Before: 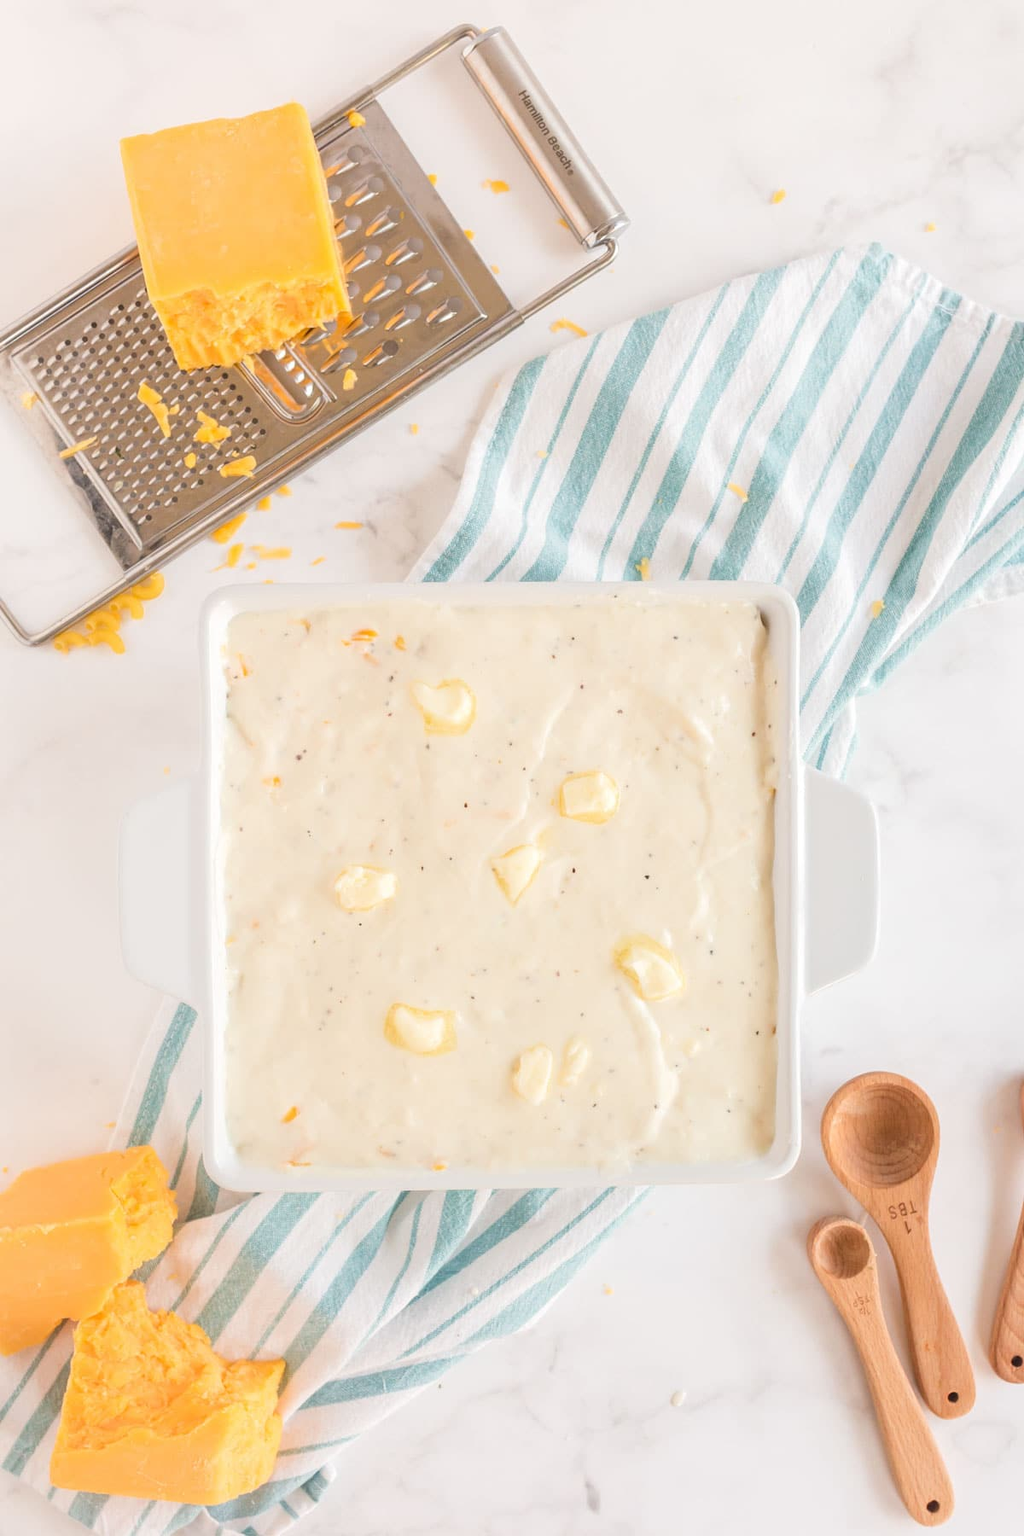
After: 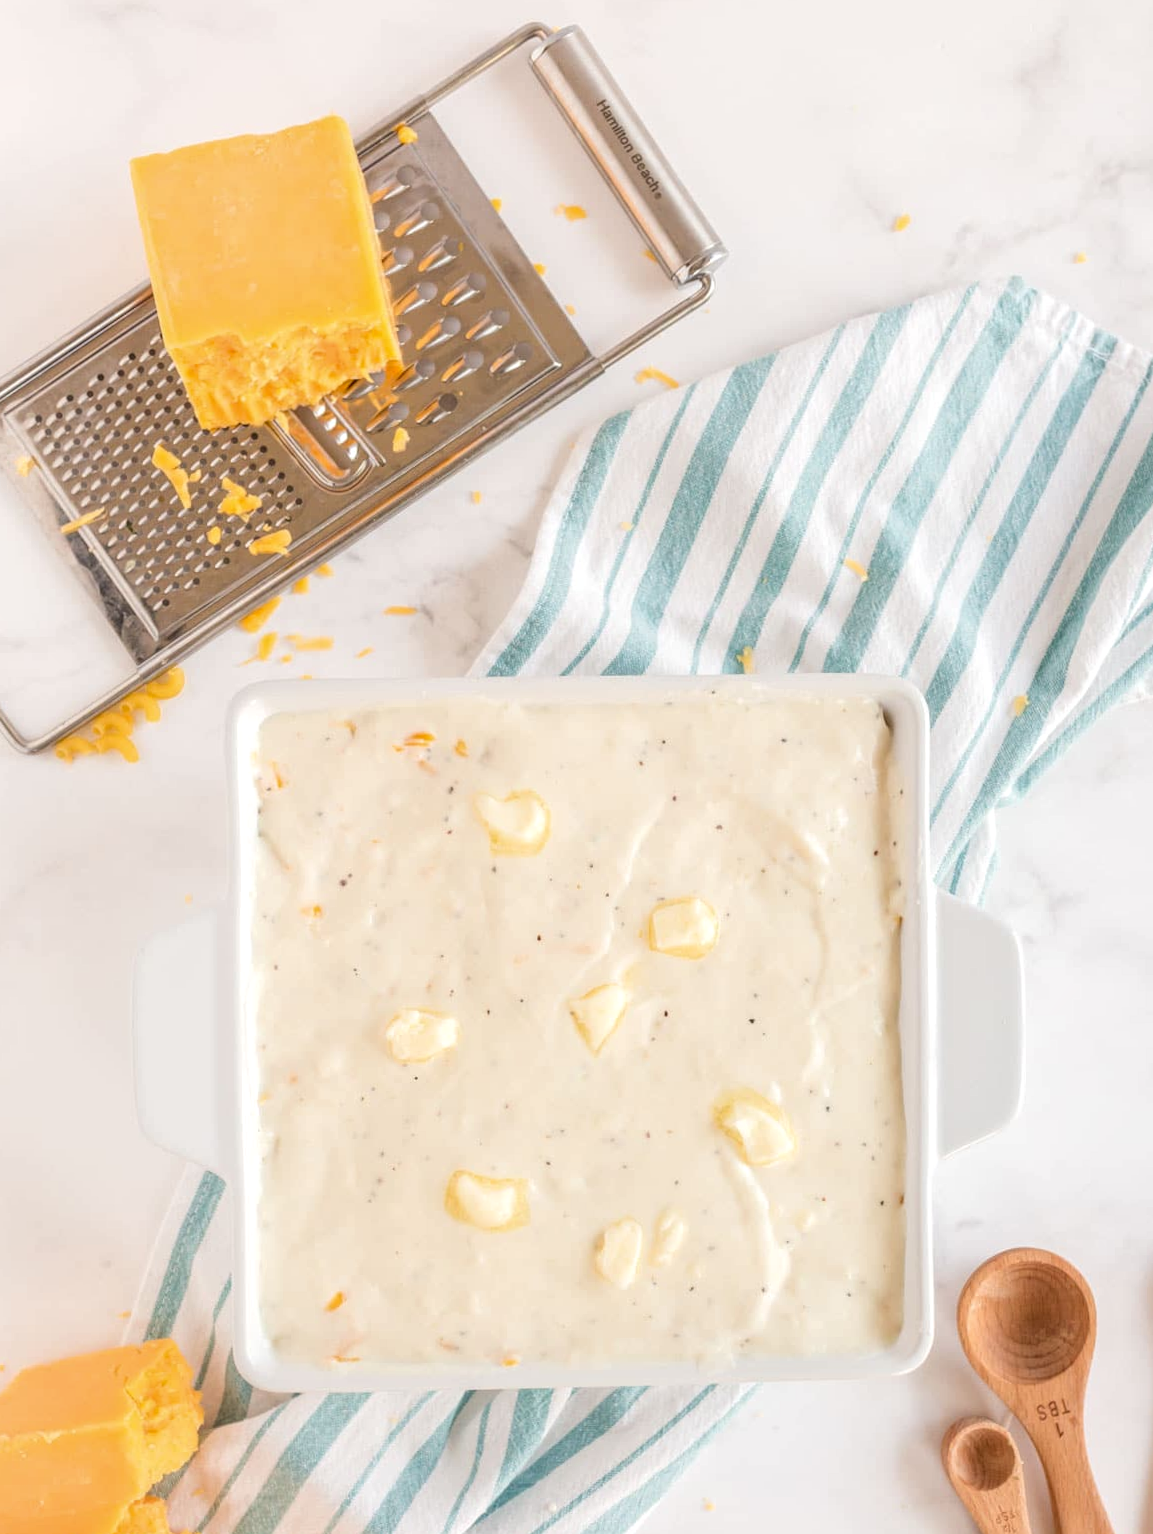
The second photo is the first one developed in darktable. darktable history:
local contrast: on, module defaults
crop and rotate: angle 0.284°, left 0.225%, right 2.936%, bottom 14.103%
